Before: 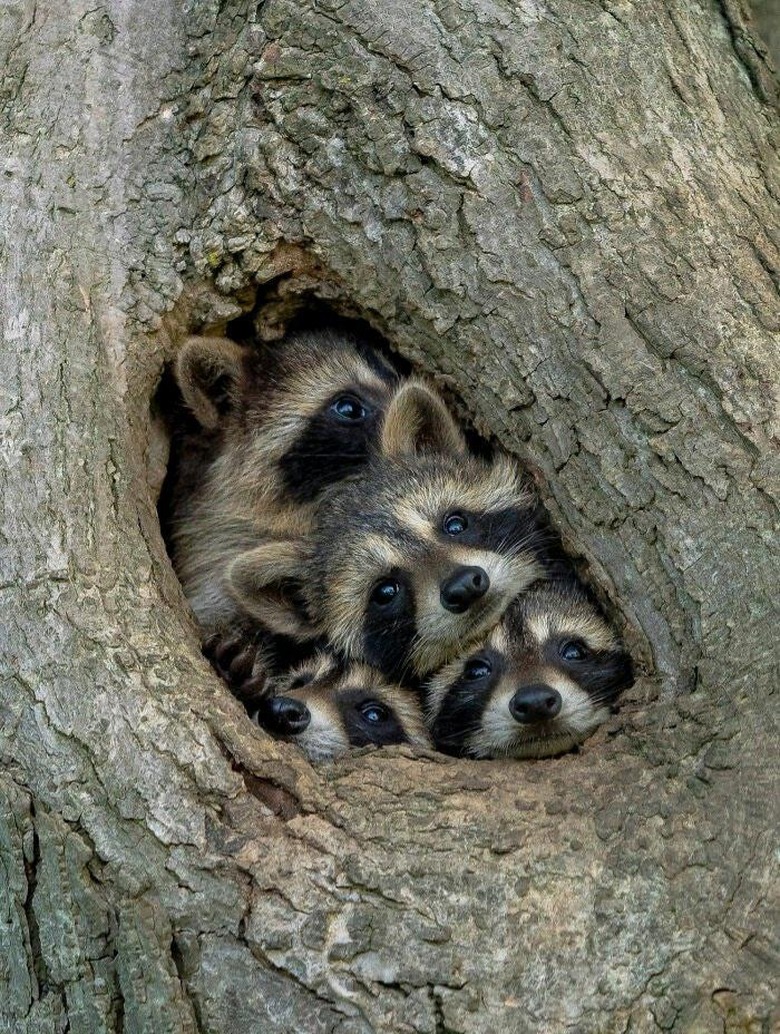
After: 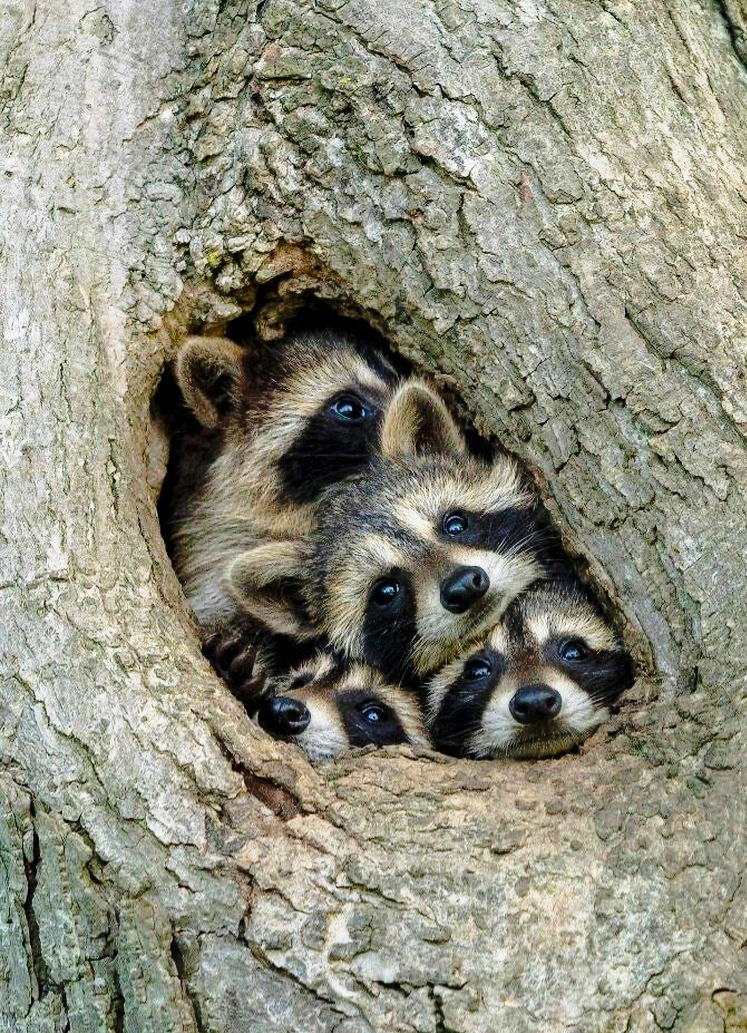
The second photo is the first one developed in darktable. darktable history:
crop: right 4.126%, bottom 0.031%
base curve: curves: ch0 [(0, 0) (0.028, 0.03) (0.121, 0.232) (0.46, 0.748) (0.859, 0.968) (1, 1)], preserve colors none
